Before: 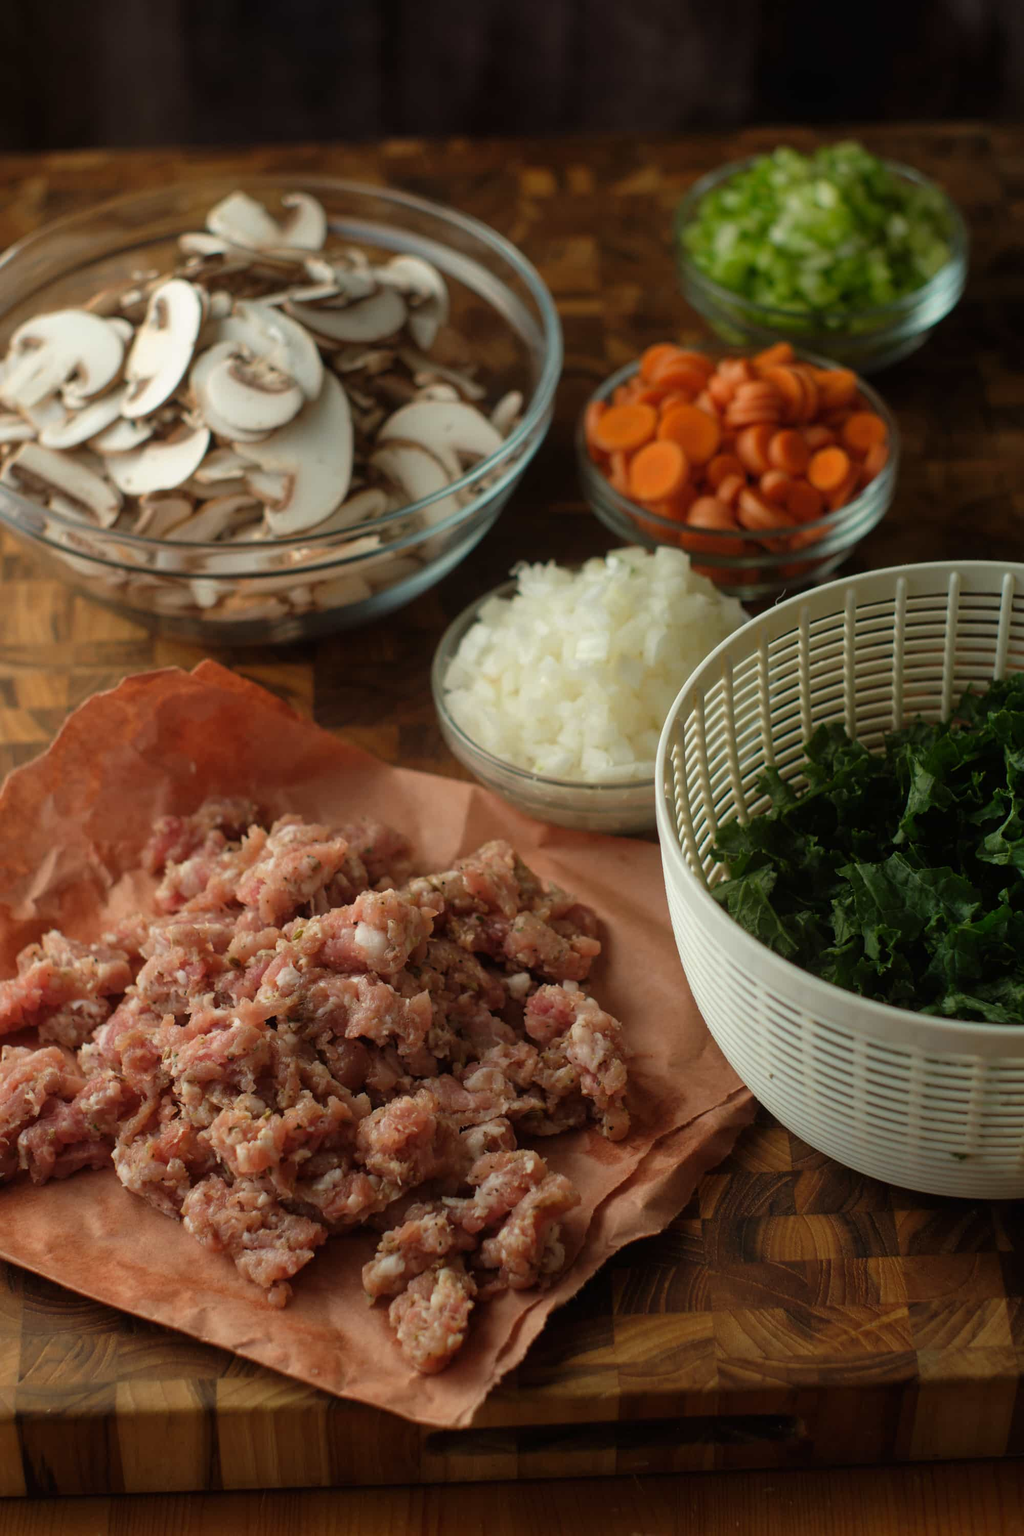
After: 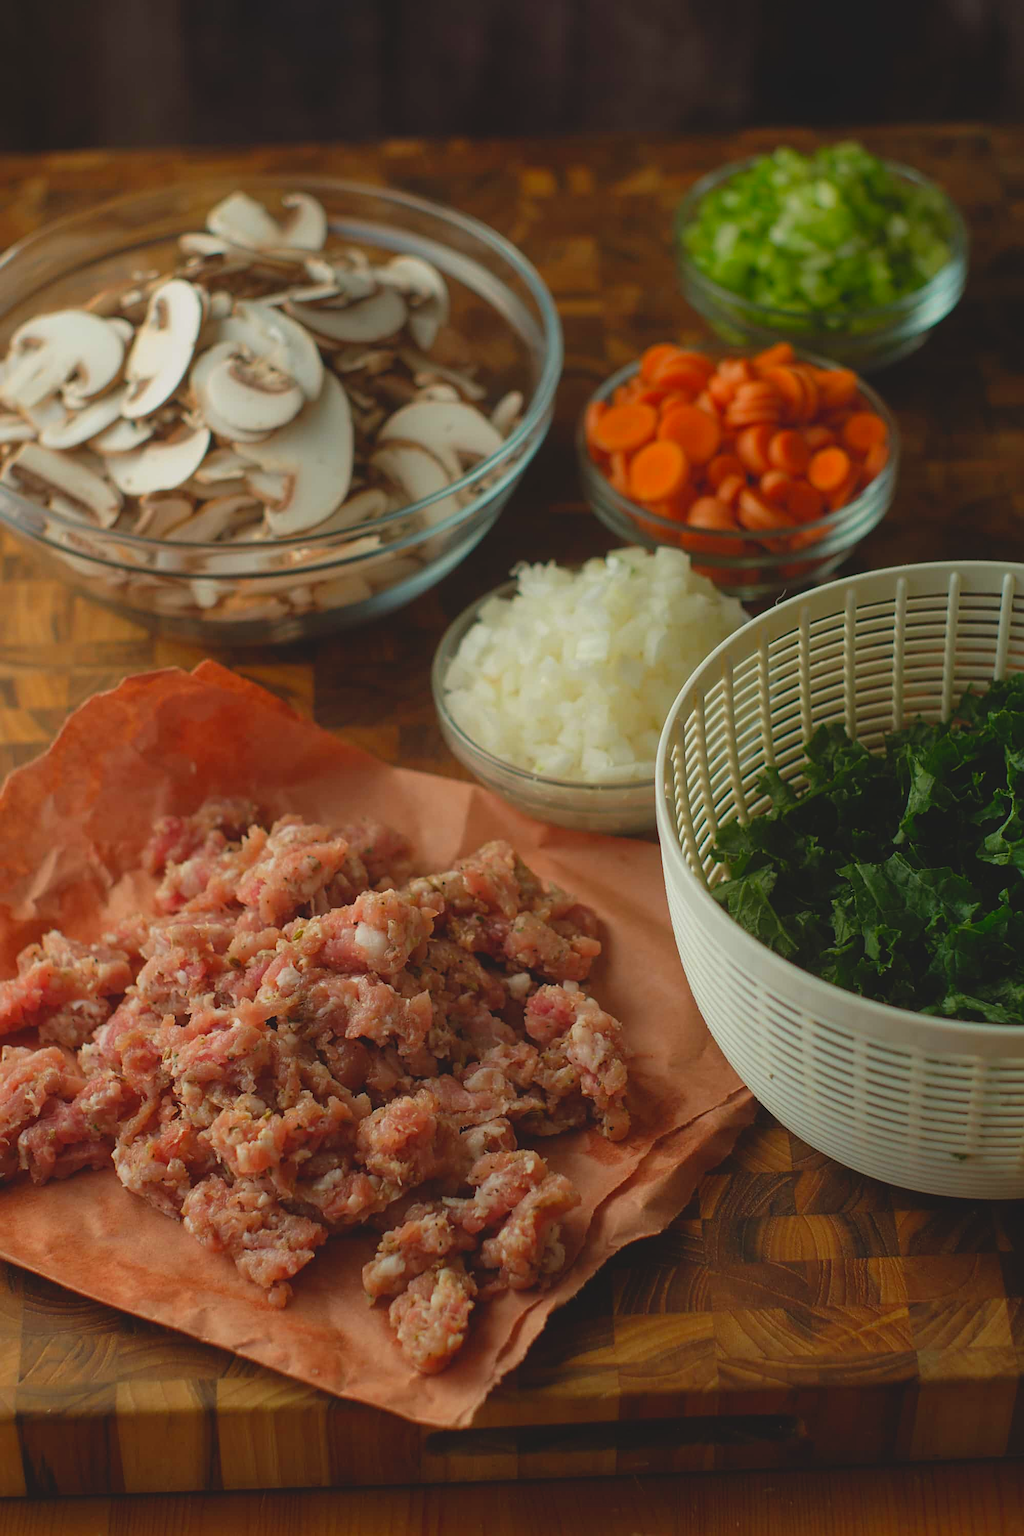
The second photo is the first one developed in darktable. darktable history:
sharpen: on, module defaults
contrast brightness saturation: contrast -0.19, saturation 0.19
